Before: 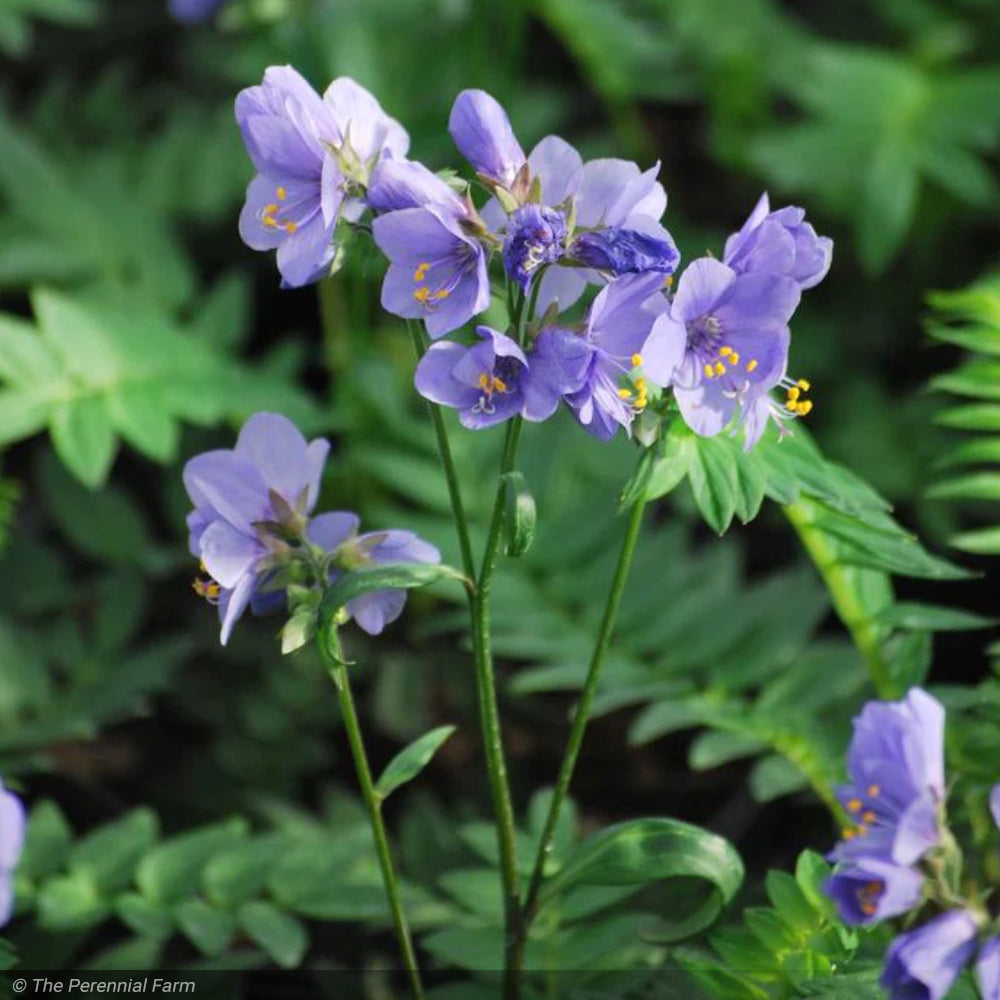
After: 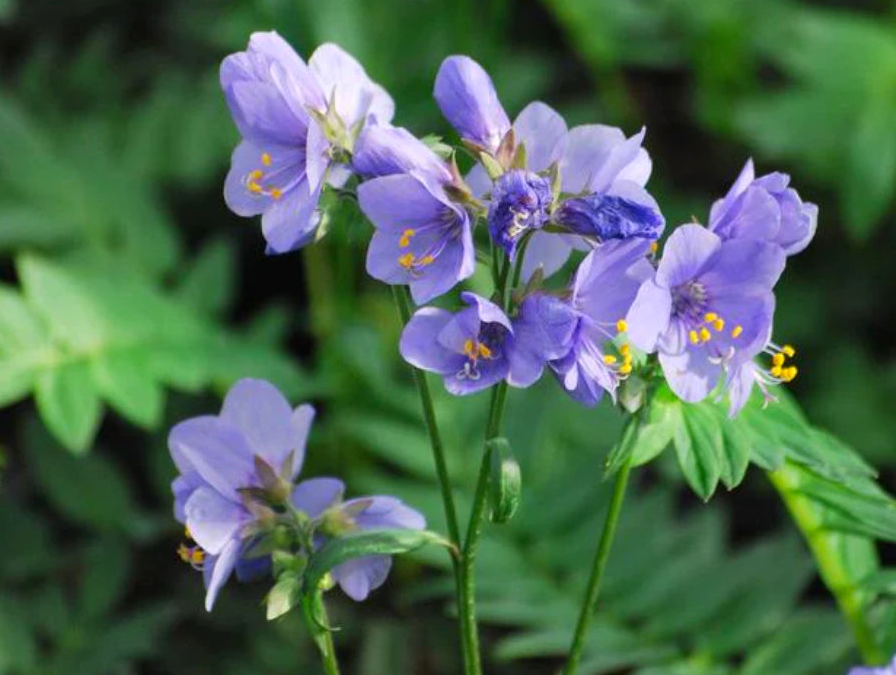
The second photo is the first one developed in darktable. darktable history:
crop: left 1.509%, top 3.452%, right 7.696%, bottom 28.452%
color correction: saturation 1.11
